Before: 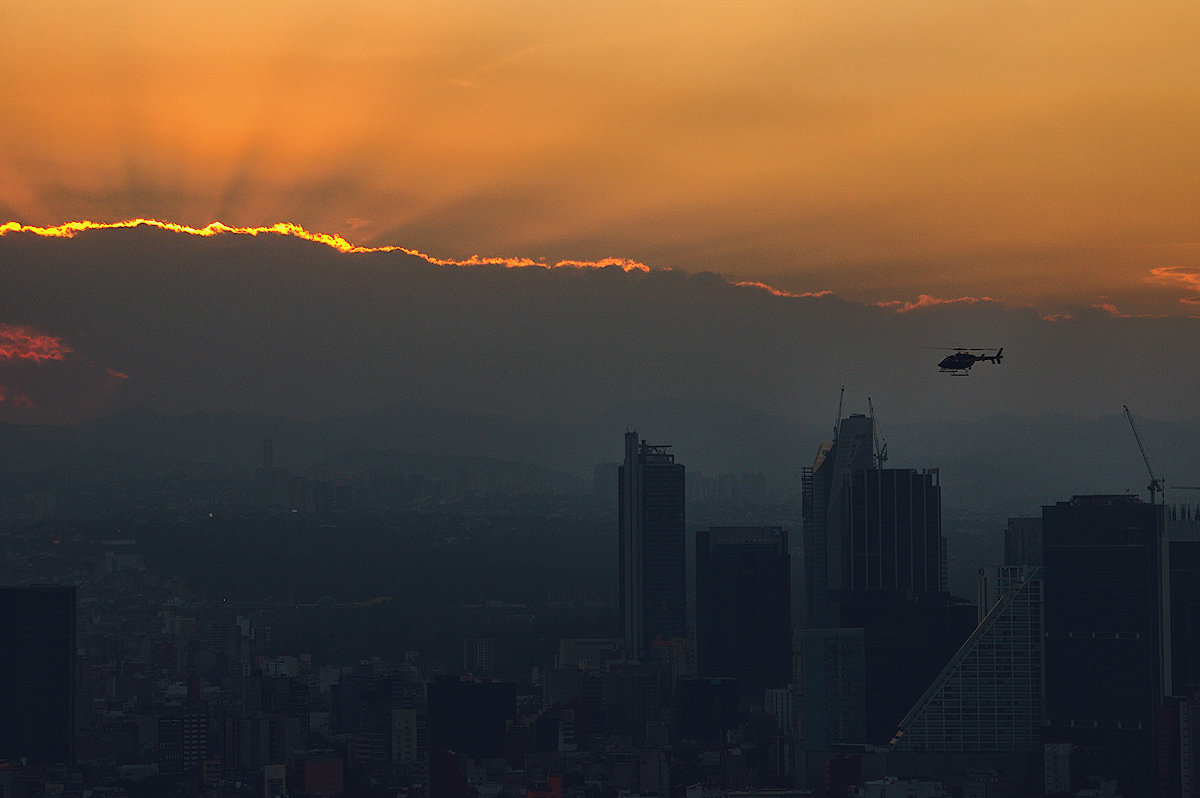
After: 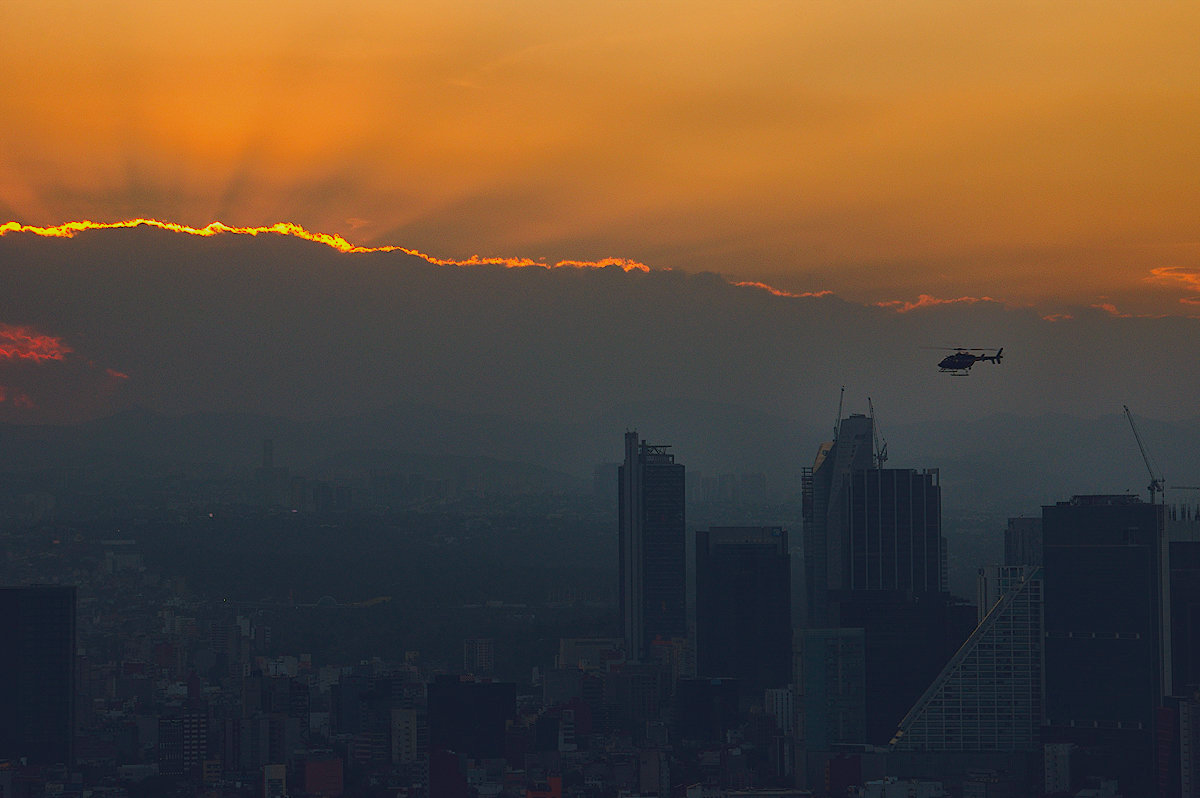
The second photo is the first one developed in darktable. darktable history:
color balance rgb: linear chroma grading › global chroma 9.147%, perceptual saturation grading › global saturation 0.431%, global vibrance -7.46%, contrast -13.341%, saturation formula JzAzBz (2021)
